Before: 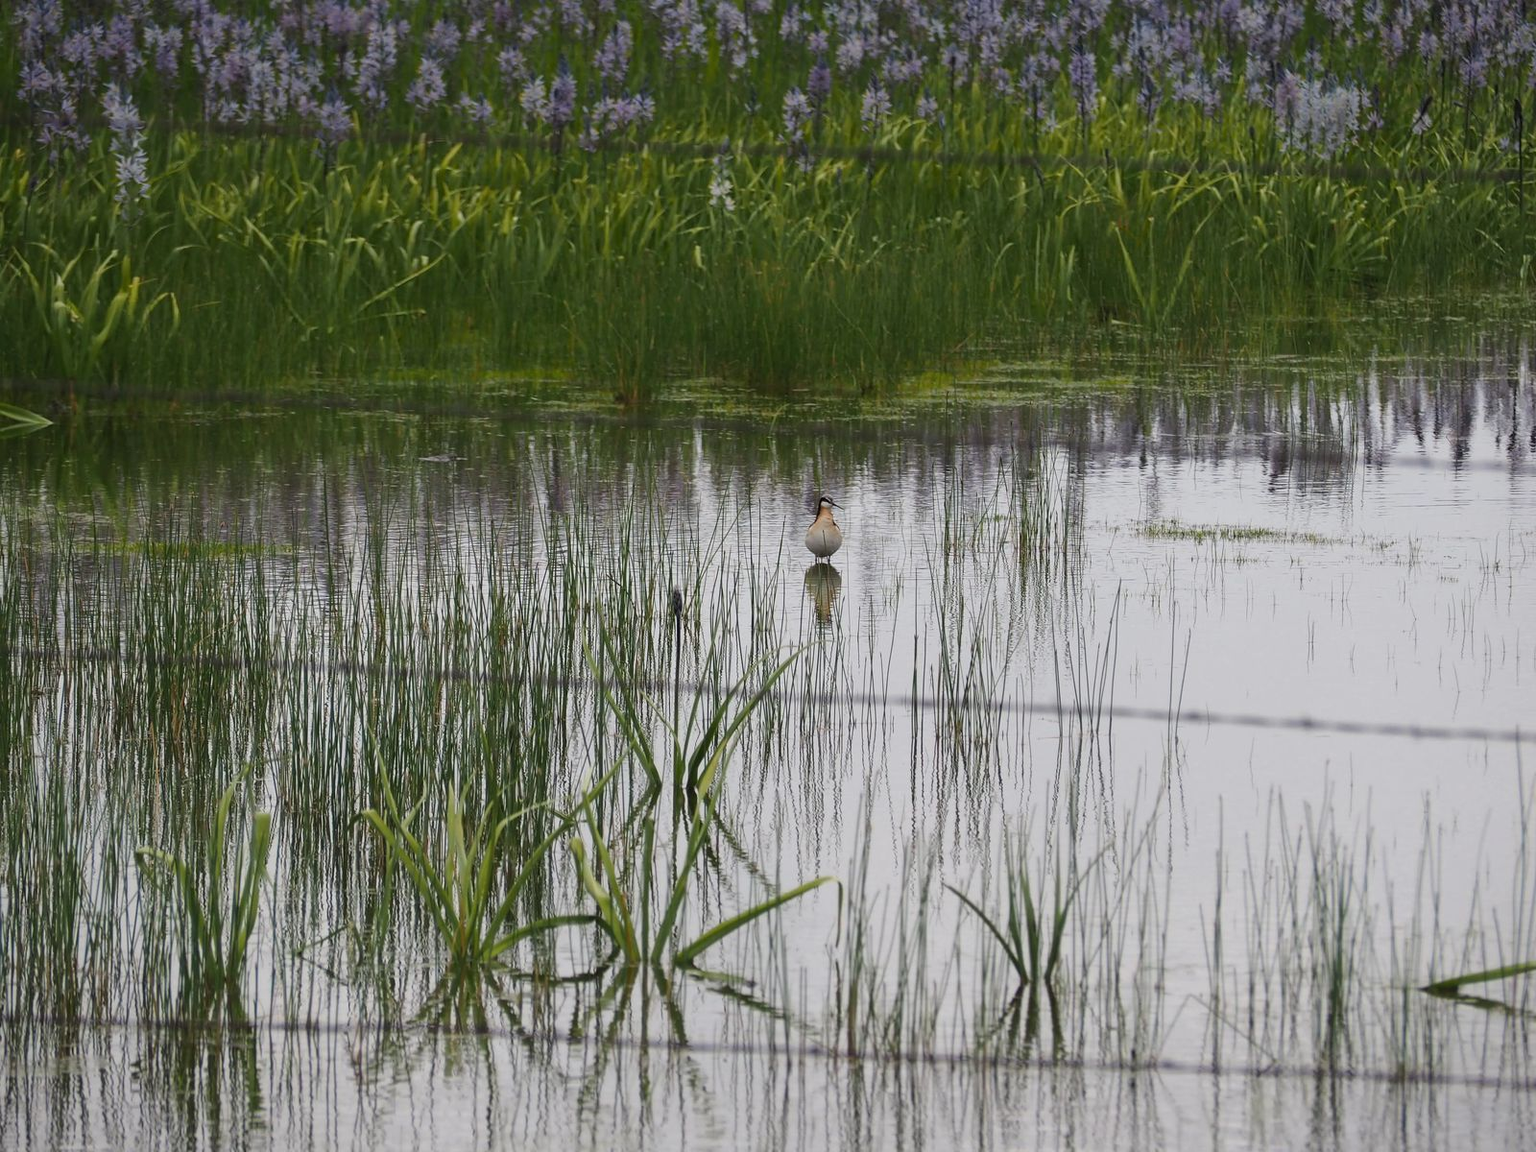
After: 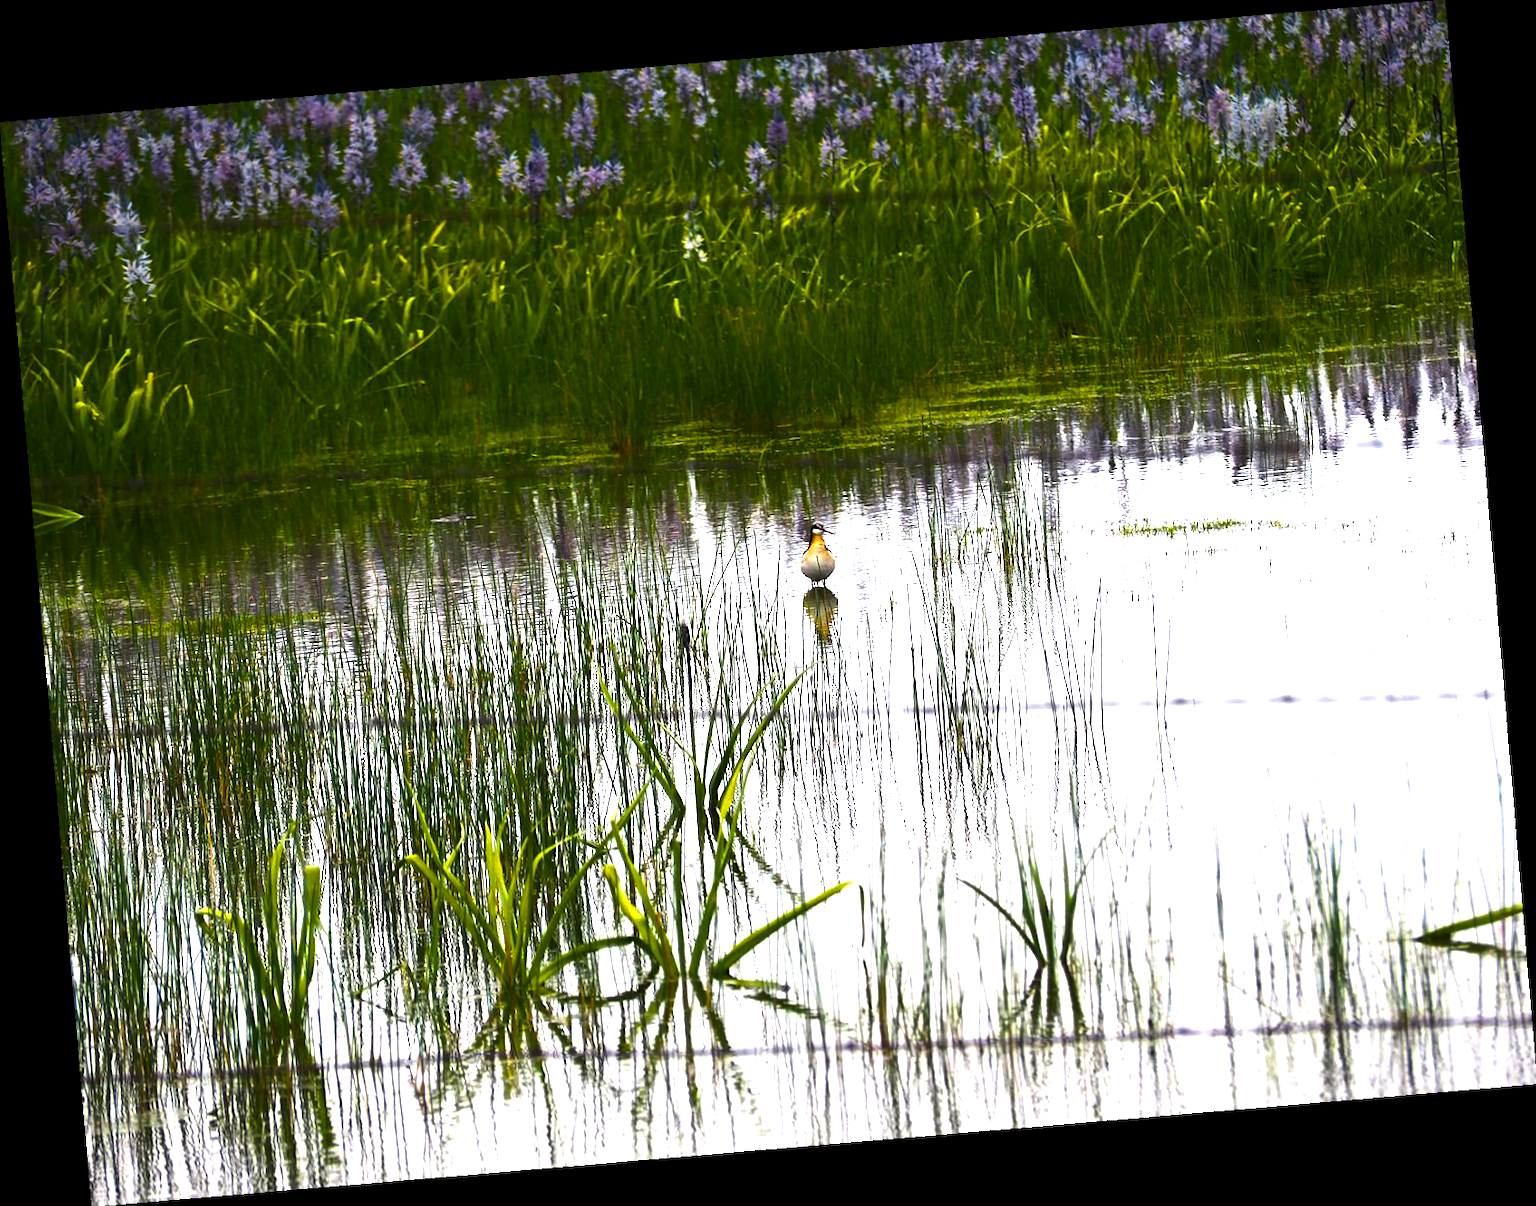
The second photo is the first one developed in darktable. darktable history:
color balance rgb: linear chroma grading › shadows -30%, linear chroma grading › global chroma 35%, perceptual saturation grading › global saturation 75%, perceptual saturation grading › shadows -30%, perceptual brilliance grading › highlights 75%, perceptual brilliance grading › shadows -30%, global vibrance 35%
rotate and perspective: rotation -4.86°, automatic cropping off
